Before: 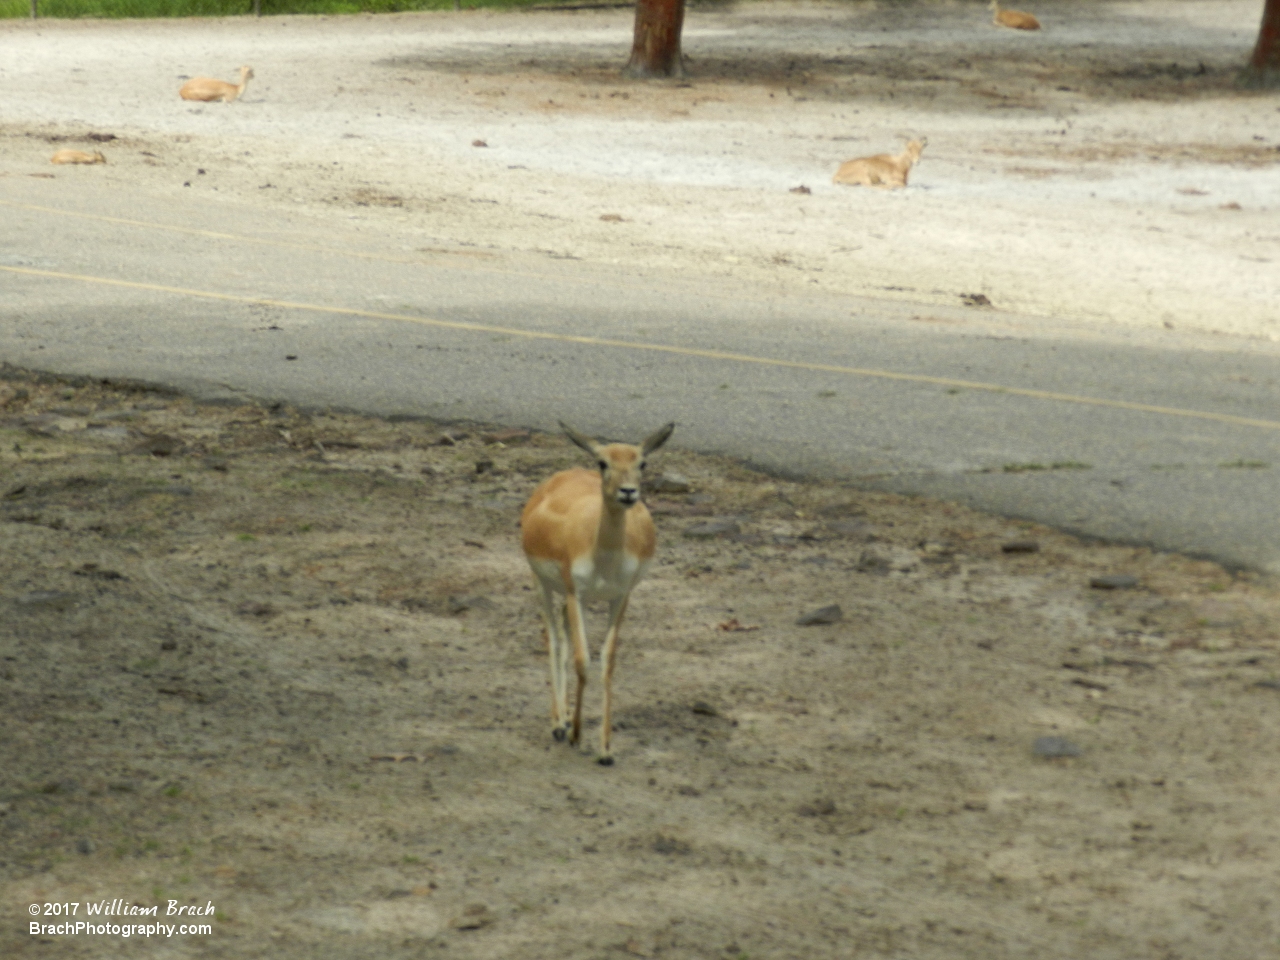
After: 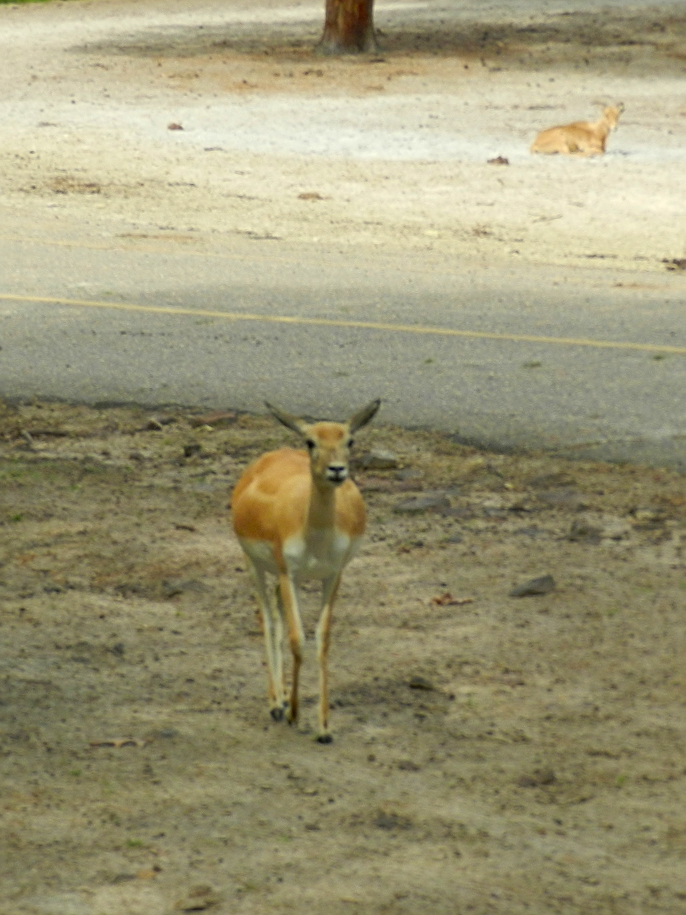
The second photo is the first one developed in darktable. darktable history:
white balance: red 1, blue 1
rotate and perspective: rotation -2.12°, lens shift (vertical) 0.009, lens shift (horizontal) -0.008, automatic cropping original format, crop left 0.036, crop right 0.964, crop top 0.05, crop bottom 0.959
color correction: saturation 1.34
sharpen: on, module defaults
crop: left 21.496%, right 22.254%
